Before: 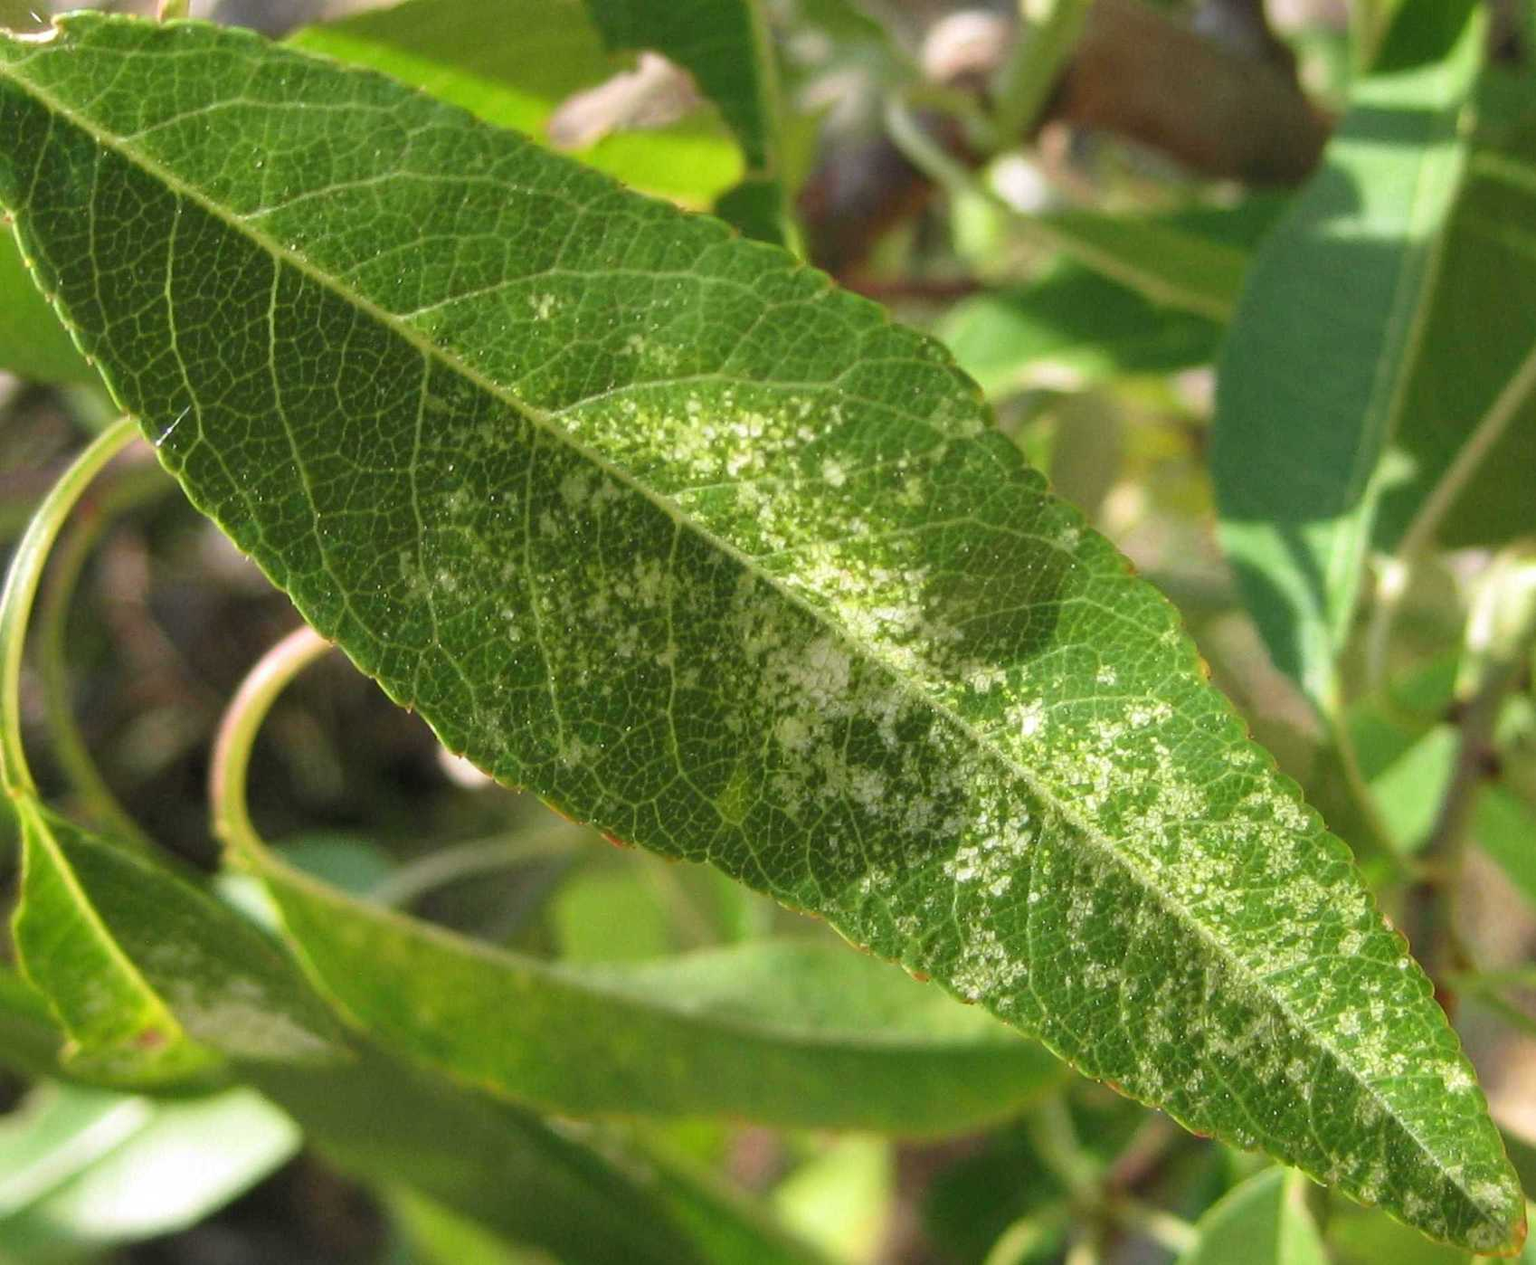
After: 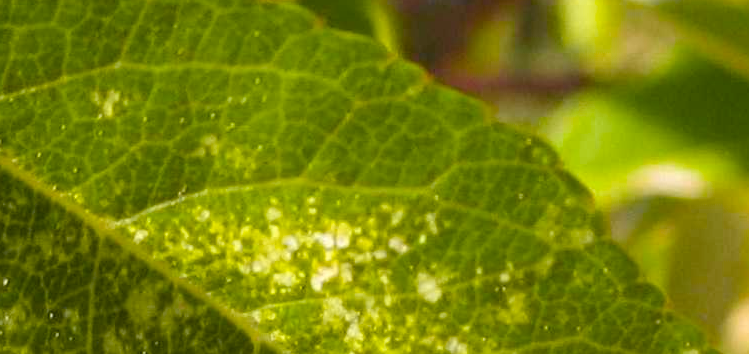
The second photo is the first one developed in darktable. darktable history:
crop: left 29.039%, top 16.834%, right 26.798%, bottom 57.812%
color balance rgb: linear chroma grading › global chroma 0.993%, perceptual saturation grading › global saturation 30.406%, hue shift -10.44°
tone equalizer: edges refinement/feathering 500, mask exposure compensation -1.57 EV, preserve details no
